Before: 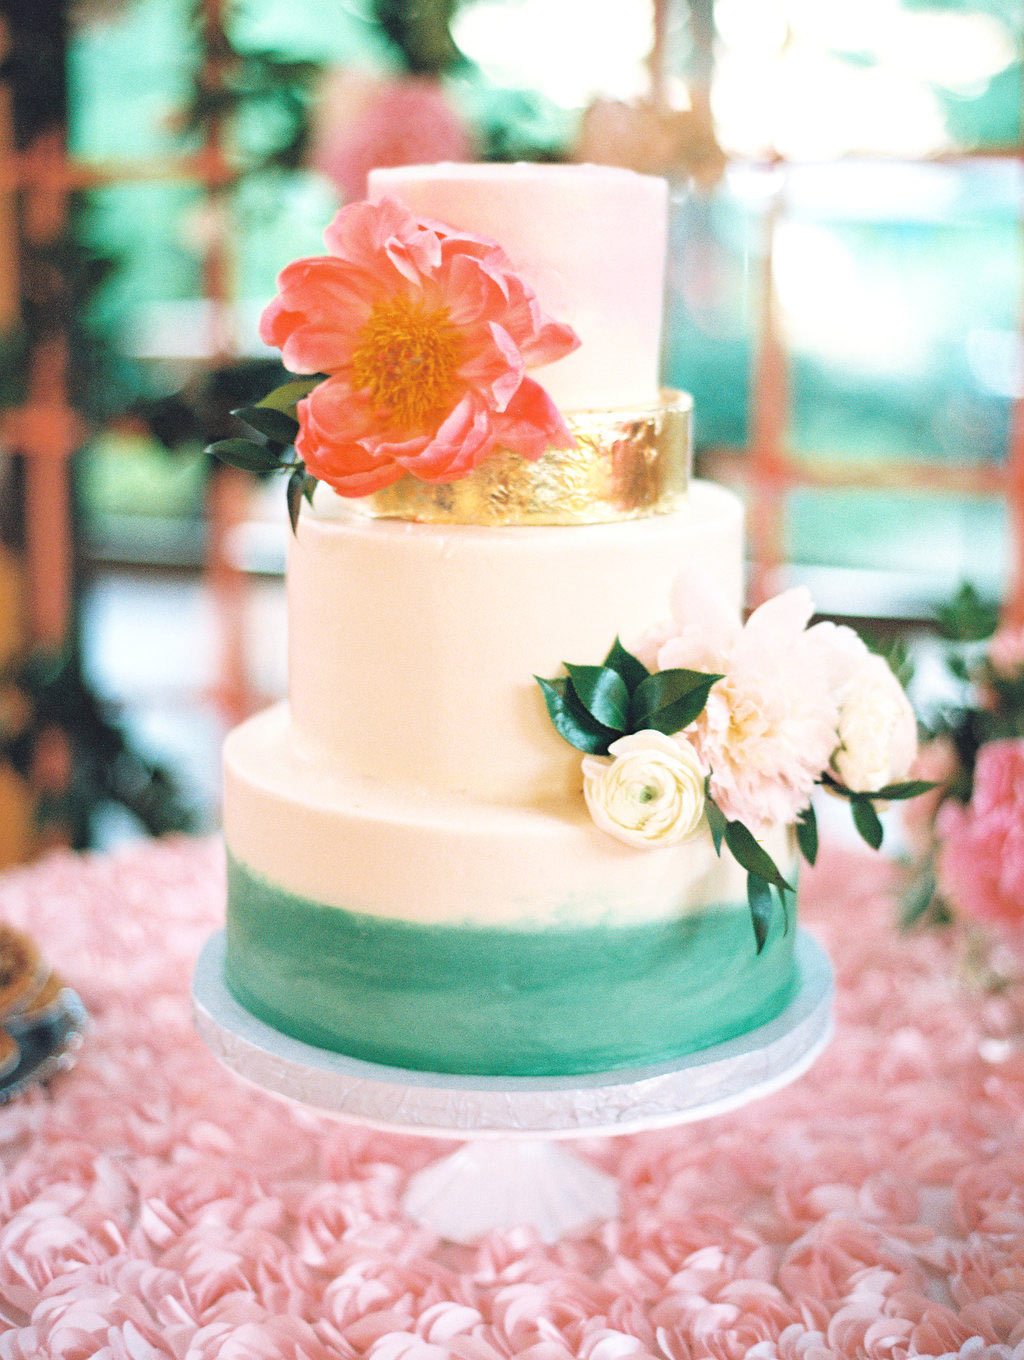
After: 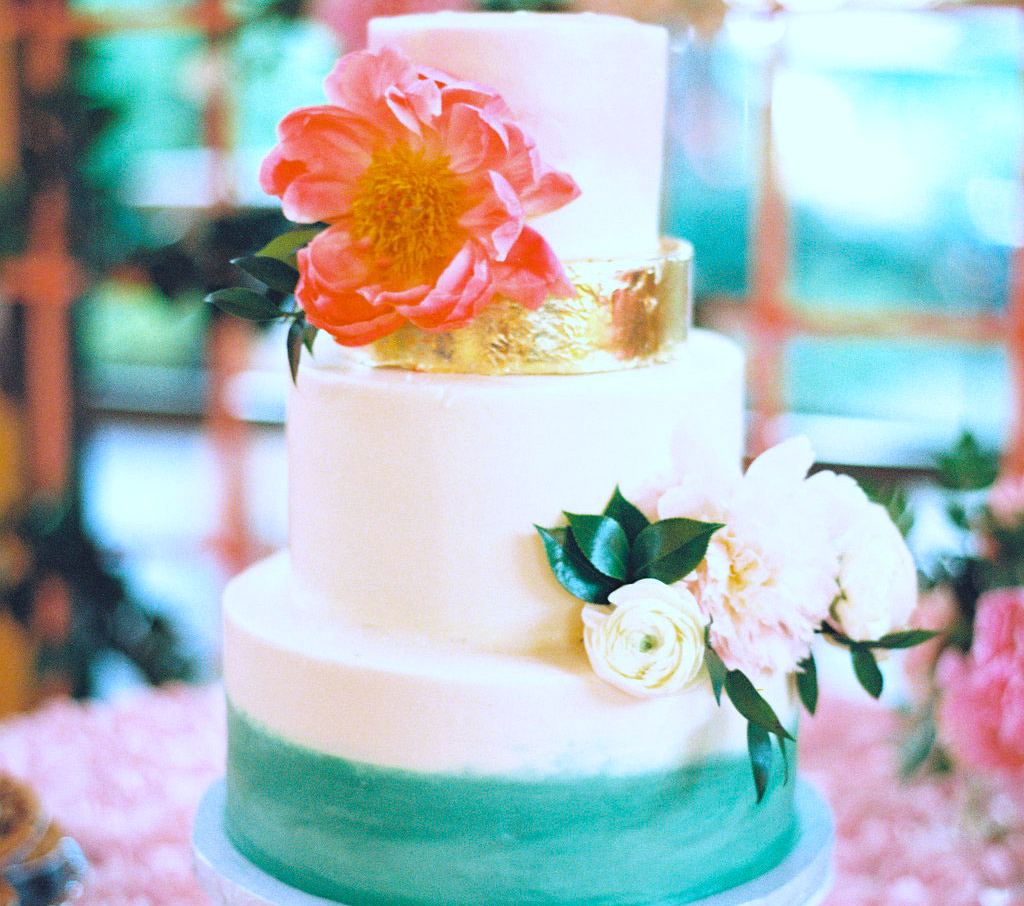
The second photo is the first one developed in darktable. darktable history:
color balance rgb: perceptual saturation grading › global saturation 25%, global vibrance 10%
white balance: red 0.926, green 1.003, blue 1.133
tone equalizer: on, module defaults
crop: top 11.166%, bottom 22.168%
